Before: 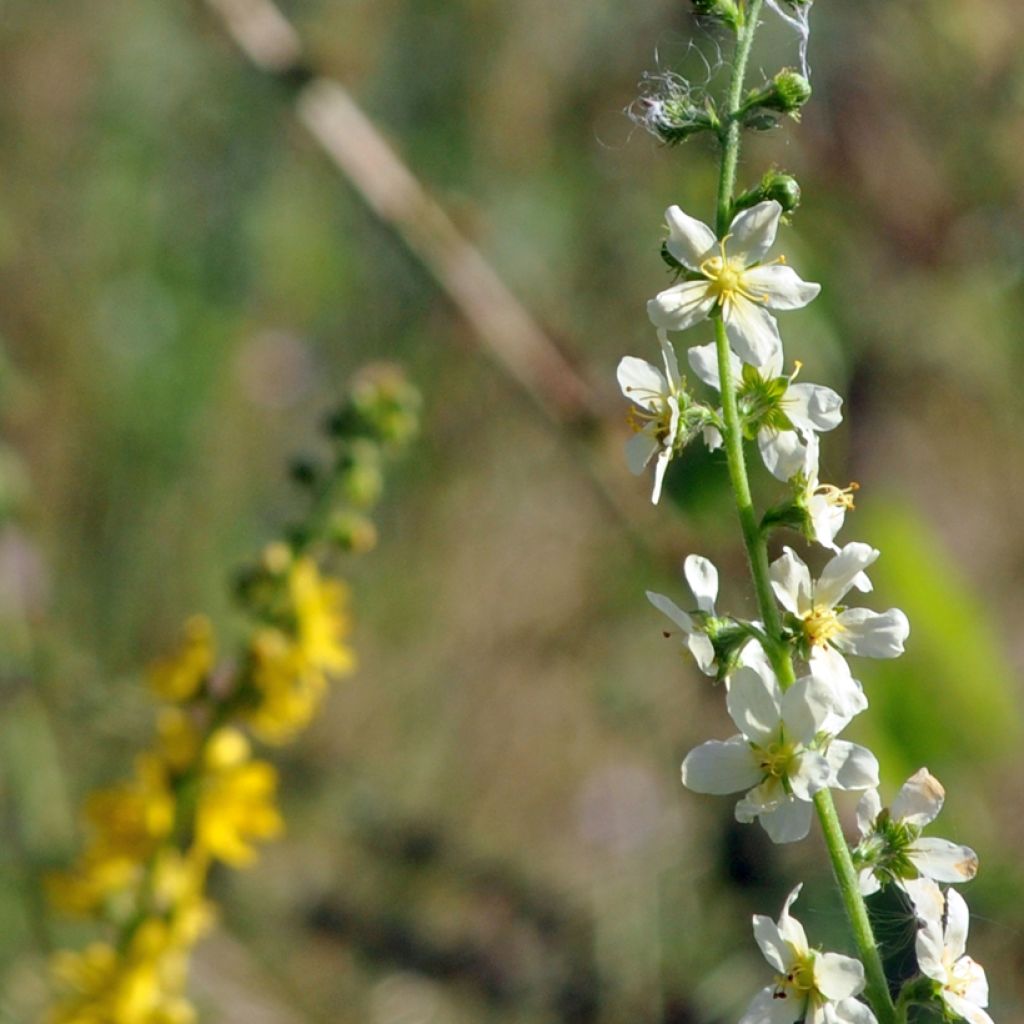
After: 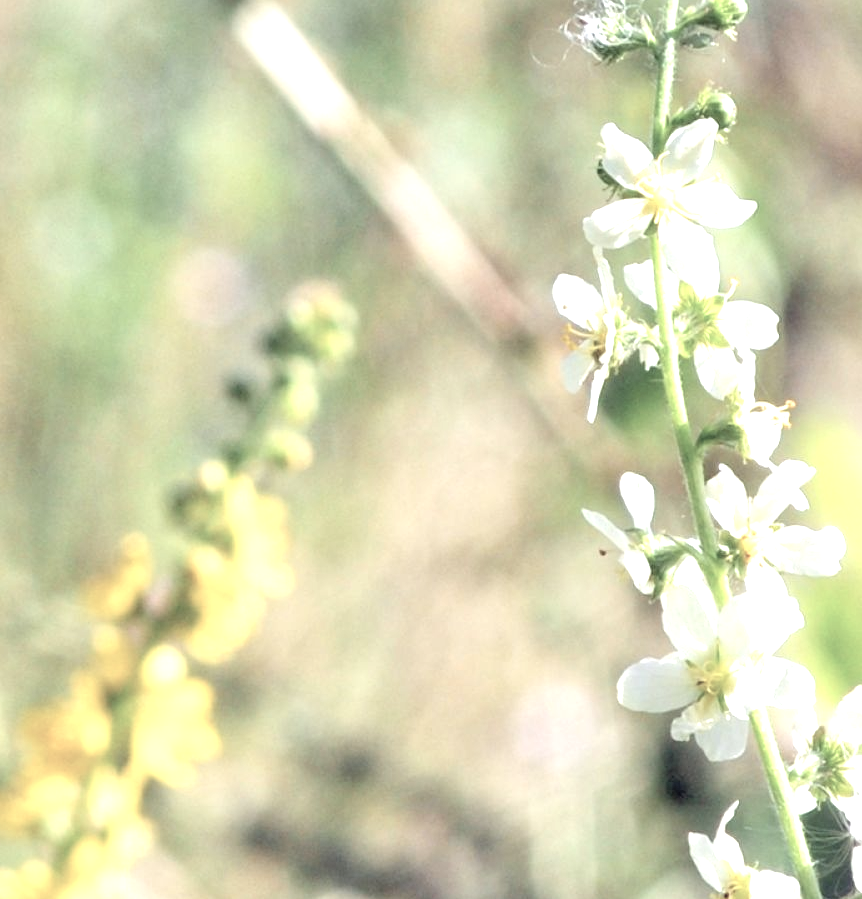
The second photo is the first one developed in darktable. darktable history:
contrast brightness saturation: brightness 0.183, saturation -0.499
exposure: black level correction 0, exposure 1.884 EV, compensate highlight preservation false
crop: left 6.252%, top 8.067%, right 9.526%, bottom 4.074%
